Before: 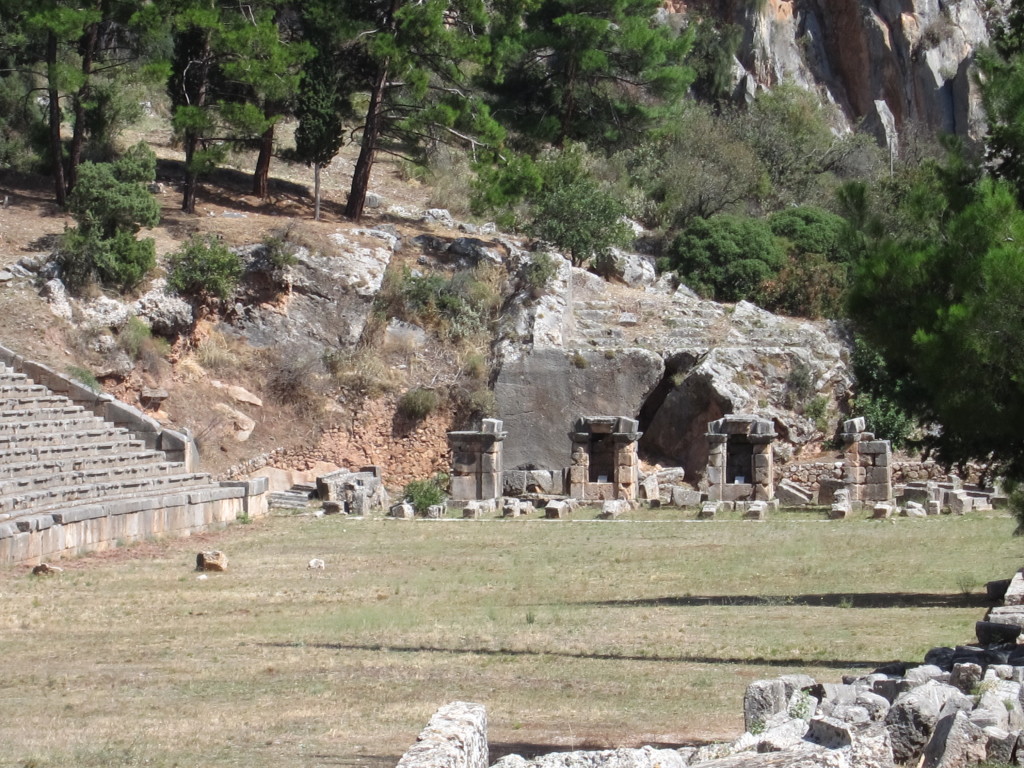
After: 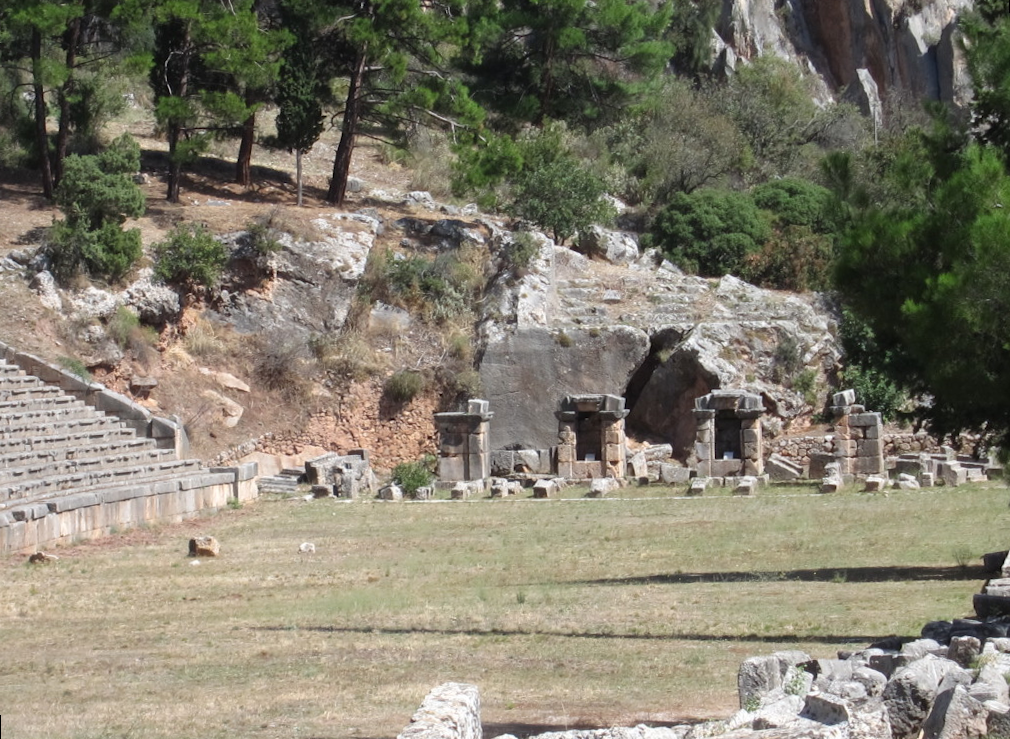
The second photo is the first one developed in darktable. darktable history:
bloom: size 9%, threshold 100%, strength 7%
rotate and perspective: rotation -1.32°, lens shift (horizontal) -0.031, crop left 0.015, crop right 0.985, crop top 0.047, crop bottom 0.982
